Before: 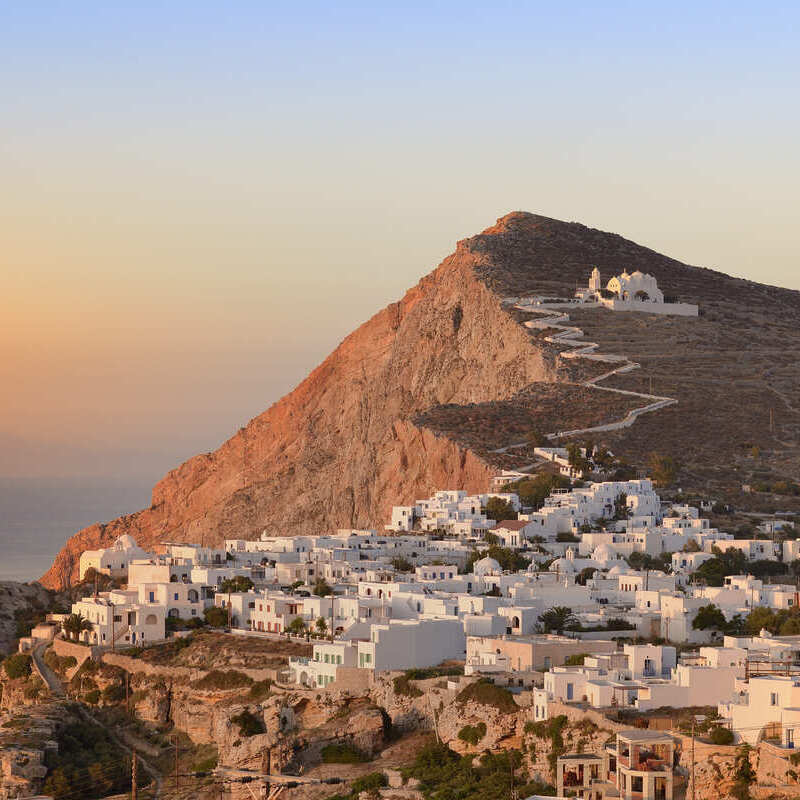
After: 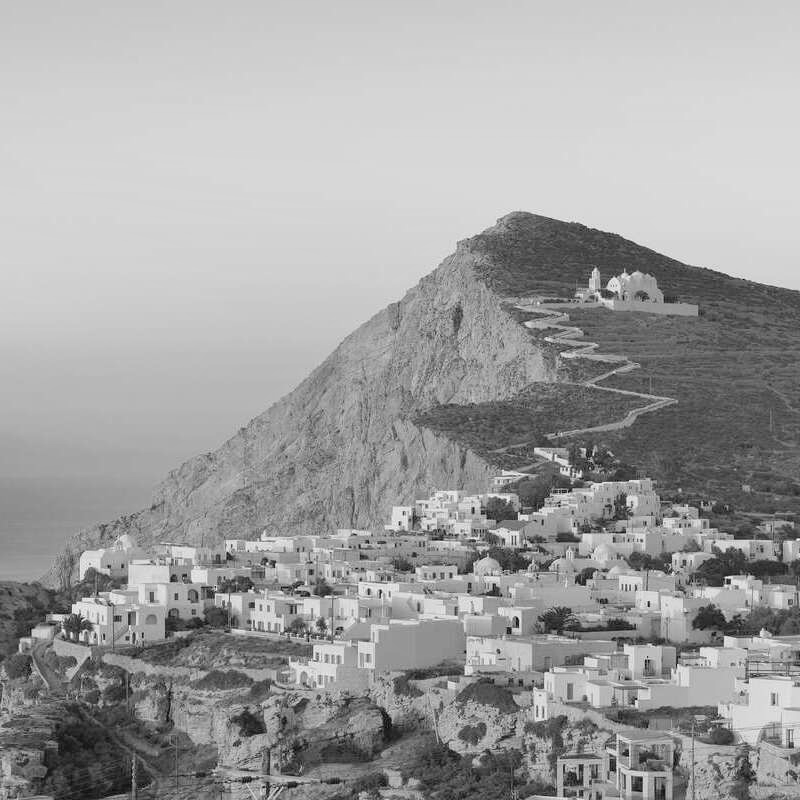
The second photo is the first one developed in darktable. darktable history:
contrast brightness saturation: brightness 0.15
monochrome: a 32, b 64, size 2.3
